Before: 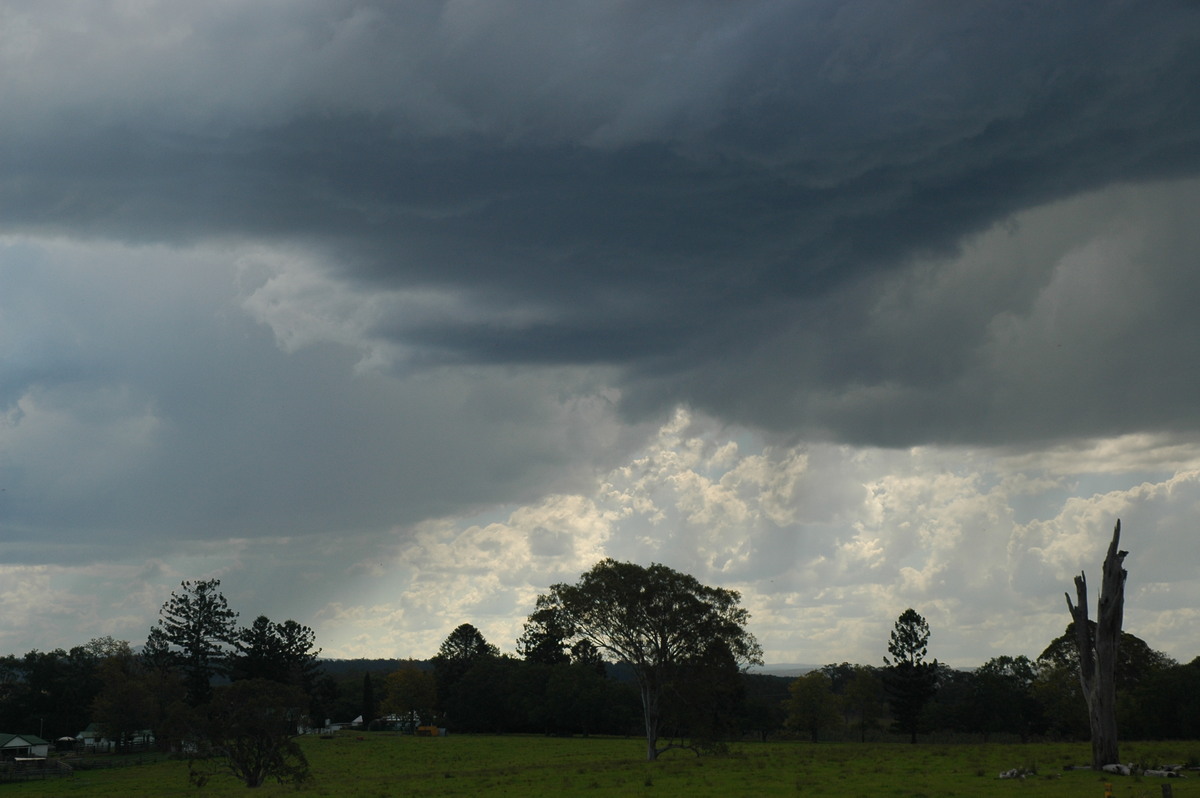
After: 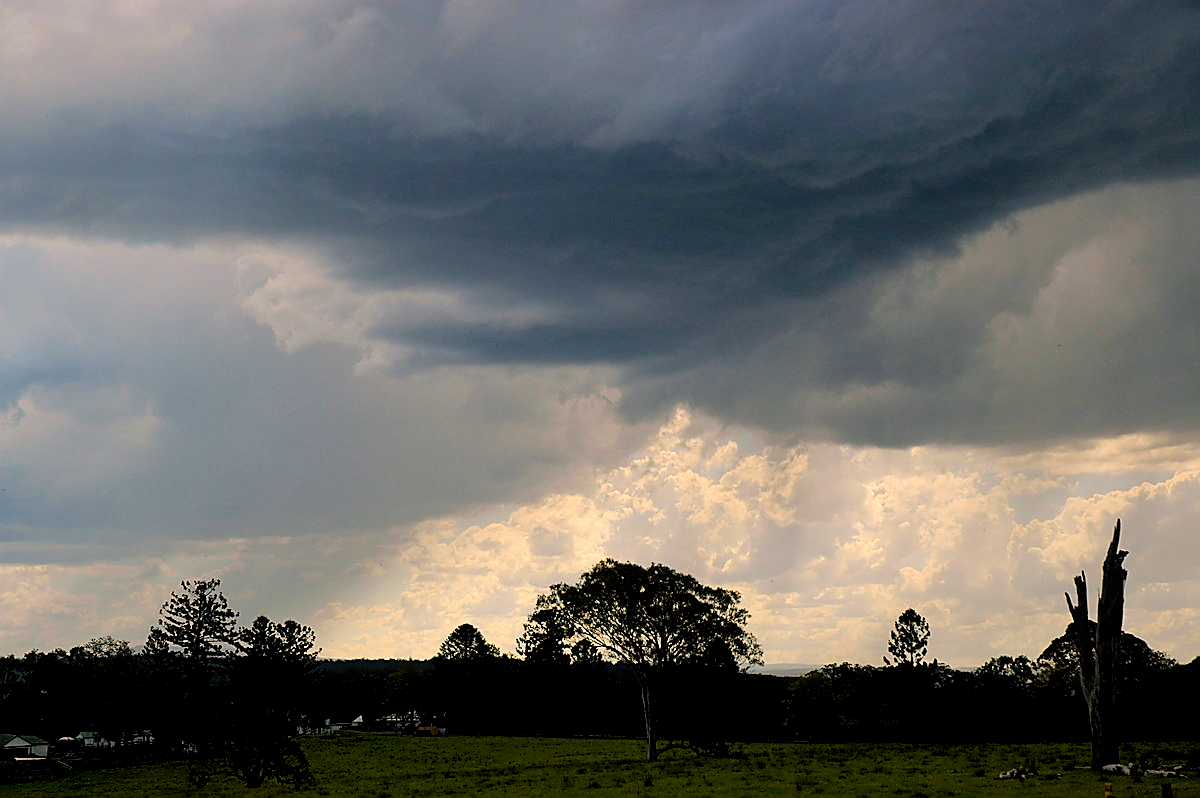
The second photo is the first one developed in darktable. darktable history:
sharpen: radius 1.422, amount 1.248, threshold 0.817
color balance rgb: power › hue 62.44°, shadows fall-off 299.011%, white fulcrum 1.99 EV, highlights fall-off 298.268%, linear chroma grading › global chroma 8.045%, perceptual saturation grading › global saturation 20%, perceptual saturation grading › highlights -25.007%, perceptual saturation grading › shadows 25.666%, mask middle-gray fulcrum 99.221%, global vibrance 20%, contrast gray fulcrum 38.418%
exposure: black level correction 0, exposure 0.498 EV, compensate exposure bias true, compensate highlight preservation false
contrast brightness saturation: contrast 0.05
tone equalizer: -8 EV -1.88 EV, -7 EV -1.2 EV, -6 EV -1.65 EV
filmic rgb: black relative exposure -3.86 EV, white relative exposure 3.48 EV, hardness 2.58, contrast 1.103
color correction: highlights a* 11.7, highlights b* 11.58
local contrast: highlights 104%, shadows 98%, detail 119%, midtone range 0.2
